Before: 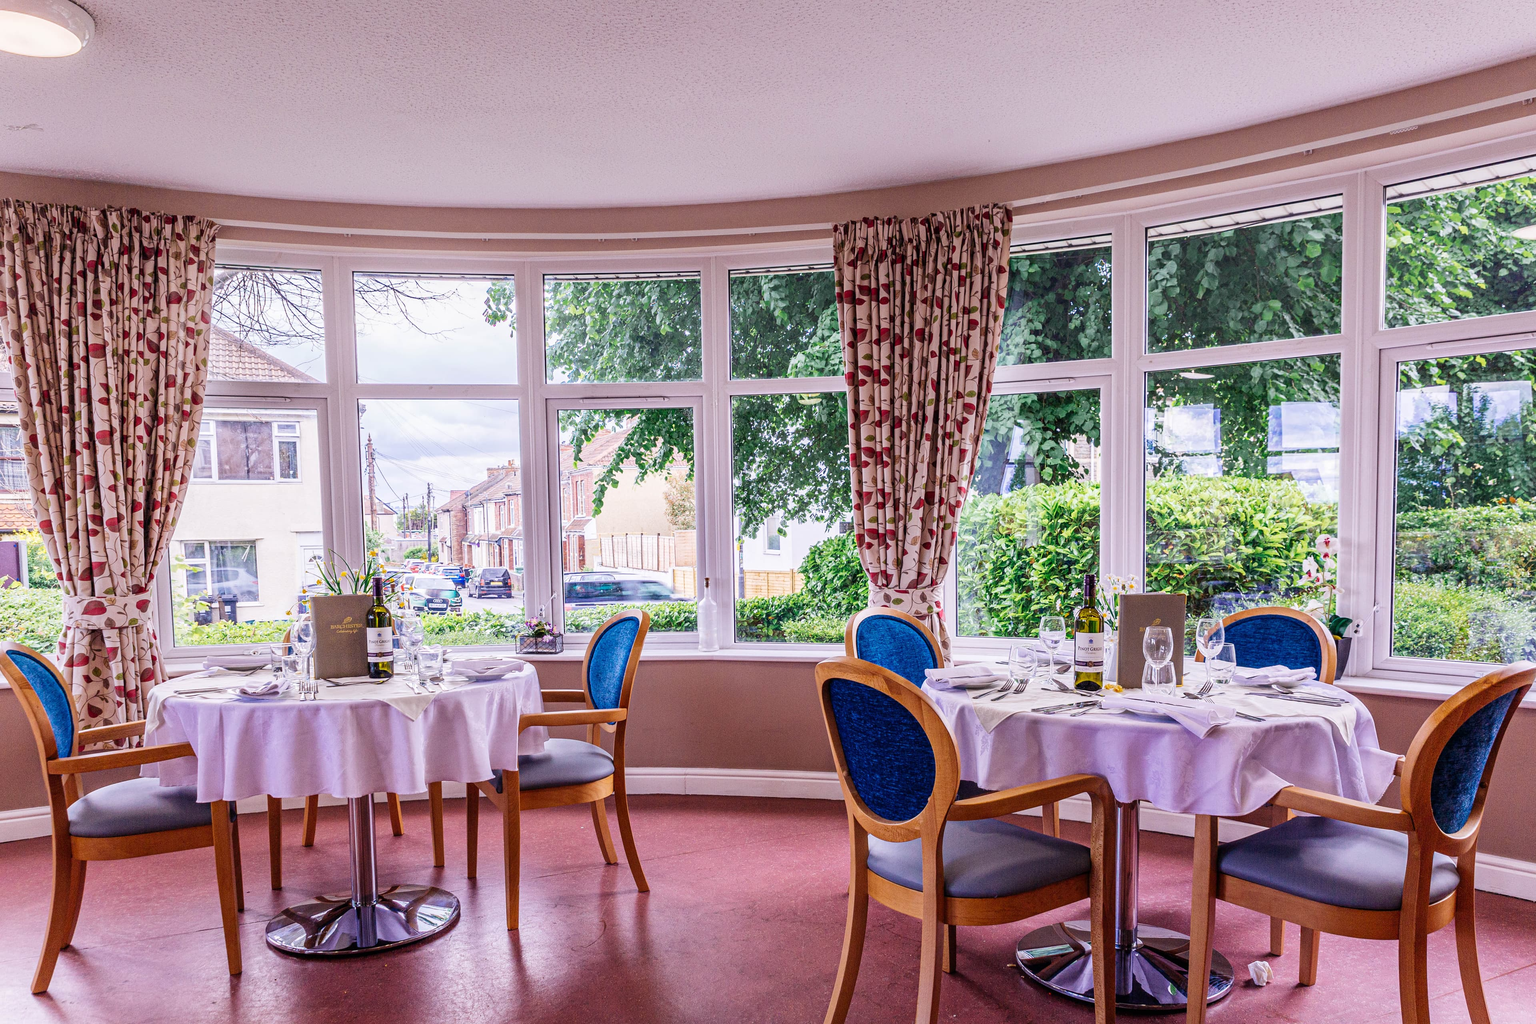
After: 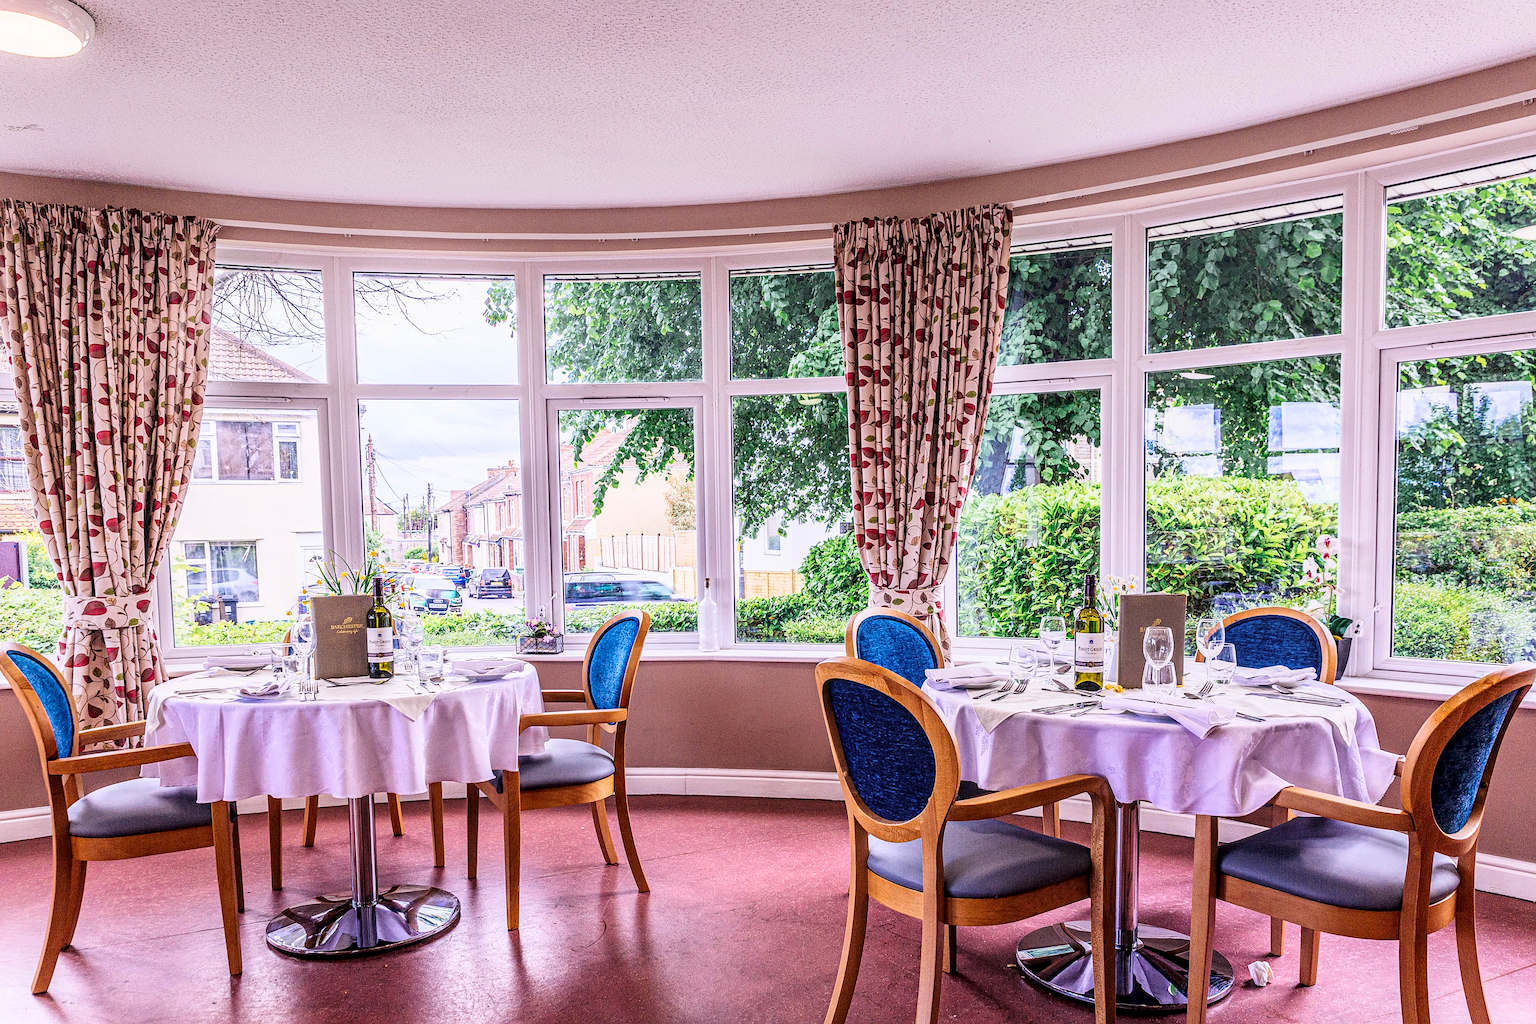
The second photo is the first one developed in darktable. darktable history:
local contrast: on, module defaults
sharpen: on, module defaults
tone curve: curves: ch0 [(0, 0) (0.091, 0.075) (0.409, 0.457) (0.733, 0.82) (0.844, 0.908) (0.909, 0.942) (1, 0.973)]; ch1 [(0, 0) (0.437, 0.404) (0.5, 0.5) (0.529, 0.556) (0.58, 0.606) (0.616, 0.654) (1, 1)]; ch2 [(0, 0) (0.442, 0.415) (0.5, 0.5) (0.535, 0.557) (0.585, 0.62) (1, 1)], color space Lab, linked channels, preserve colors none
